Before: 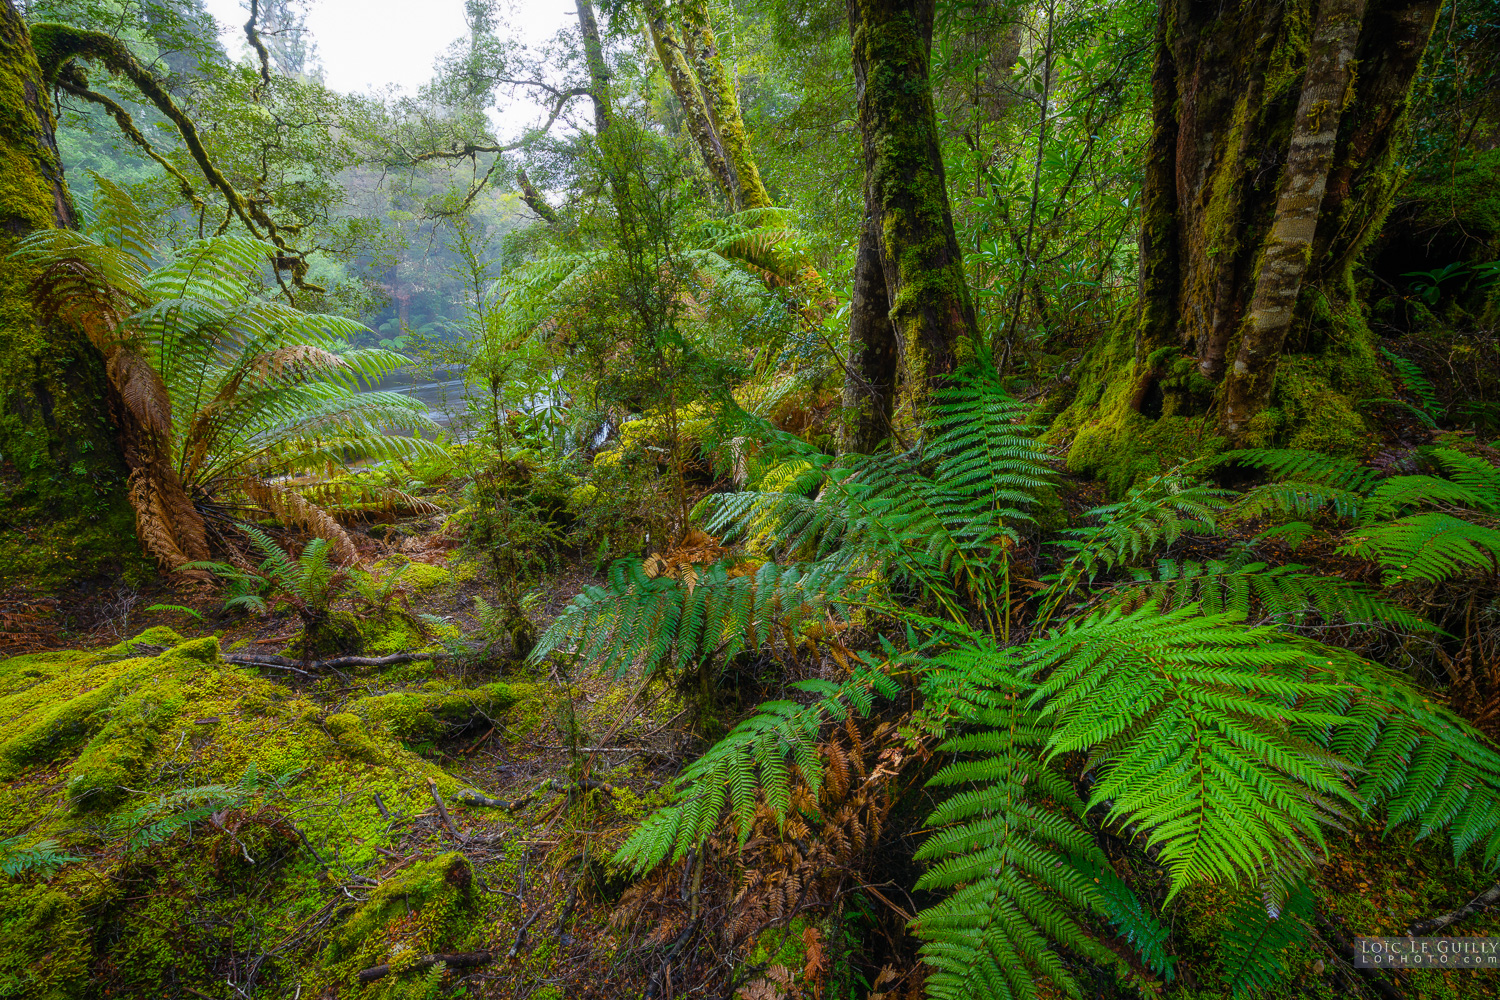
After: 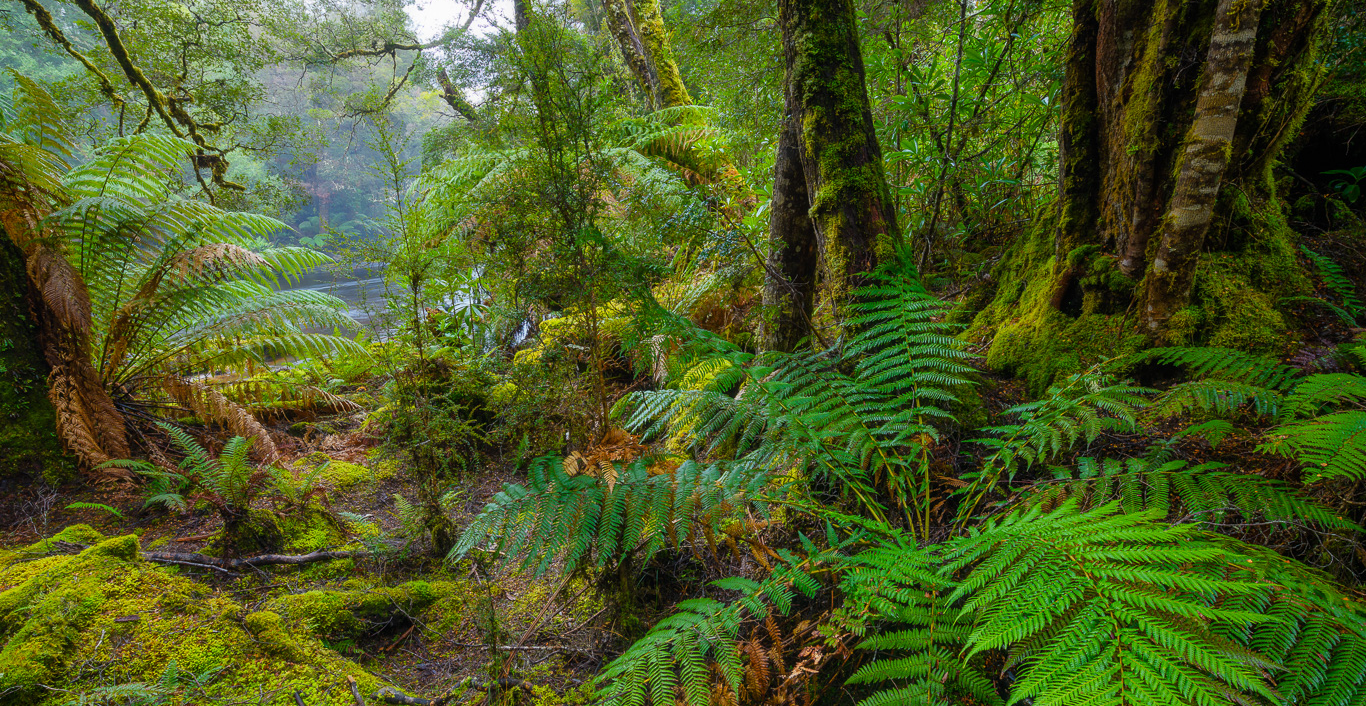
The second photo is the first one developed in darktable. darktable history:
crop: left 5.391%, top 10.278%, right 3.501%, bottom 19.056%
